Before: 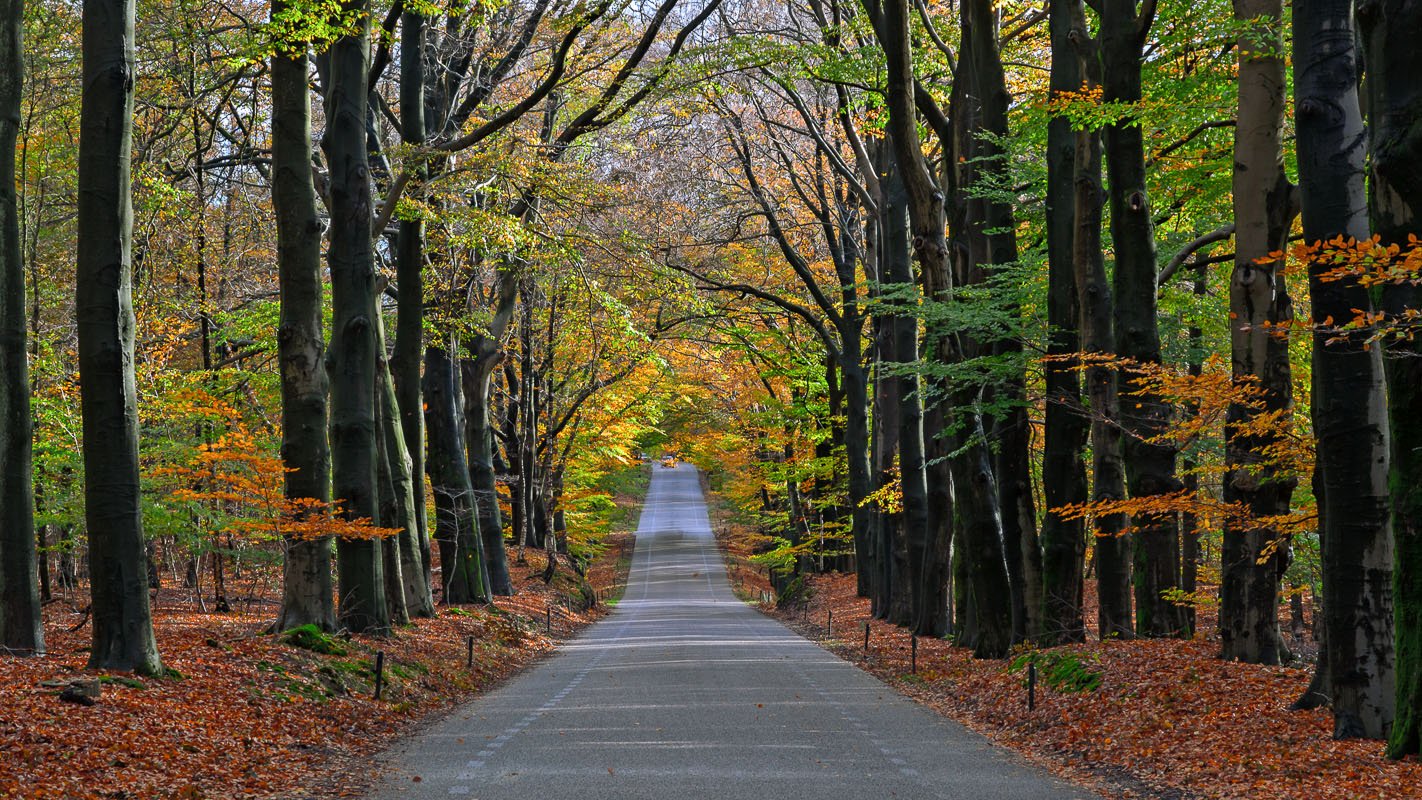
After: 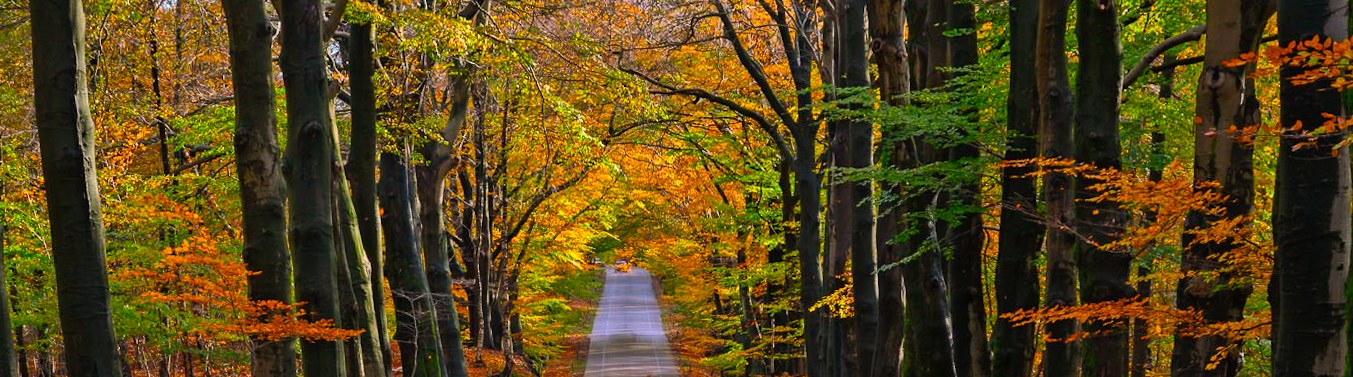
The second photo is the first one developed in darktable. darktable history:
white balance: red 1.127, blue 0.943
color balance rgb: linear chroma grading › global chroma 15%, perceptual saturation grading › global saturation 30%
rotate and perspective: rotation 0.074°, lens shift (vertical) 0.096, lens shift (horizontal) -0.041, crop left 0.043, crop right 0.952, crop top 0.024, crop bottom 0.979
contrast brightness saturation: contrast -0.02, brightness -0.01, saturation 0.03
crop and rotate: top 26.056%, bottom 25.543%
